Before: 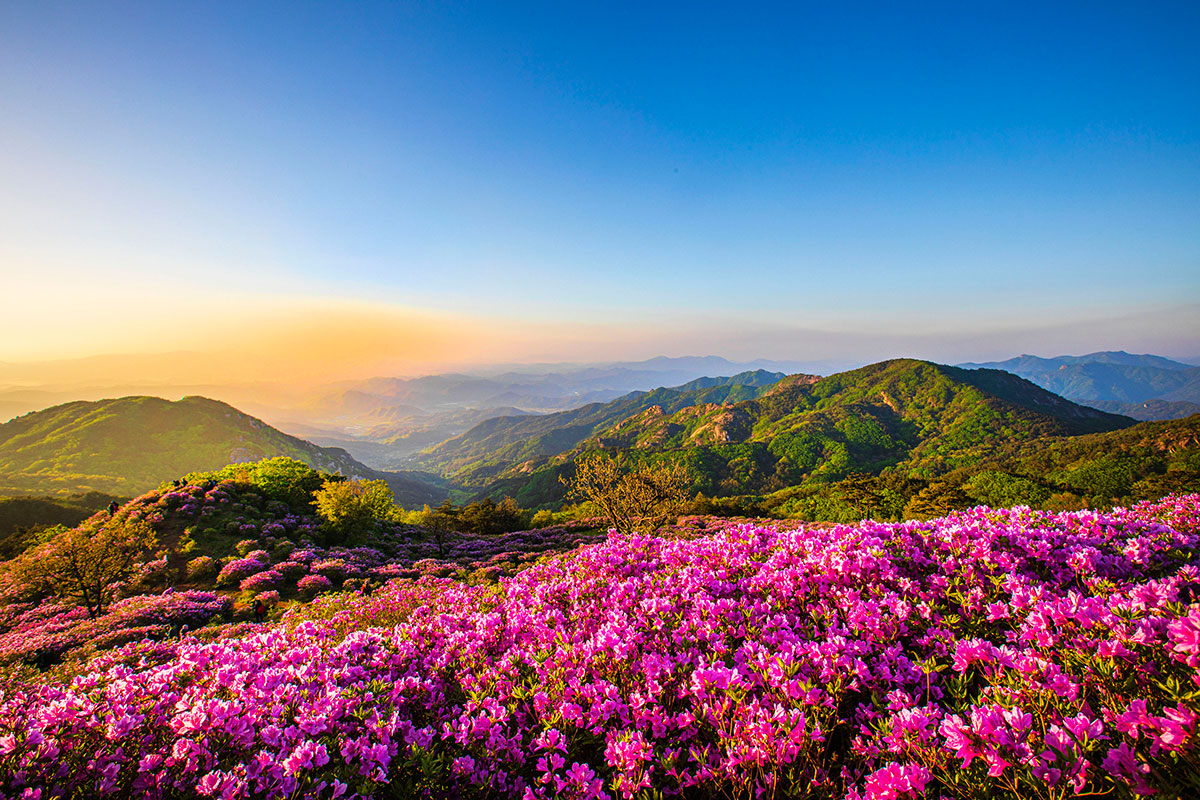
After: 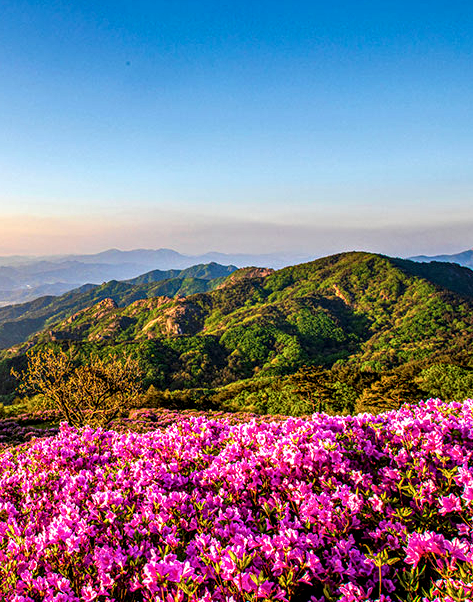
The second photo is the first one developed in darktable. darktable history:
tone equalizer: on, module defaults
local contrast: detail 160%
crop: left 45.721%, top 13.393%, right 14.118%, bottom 10.01%
